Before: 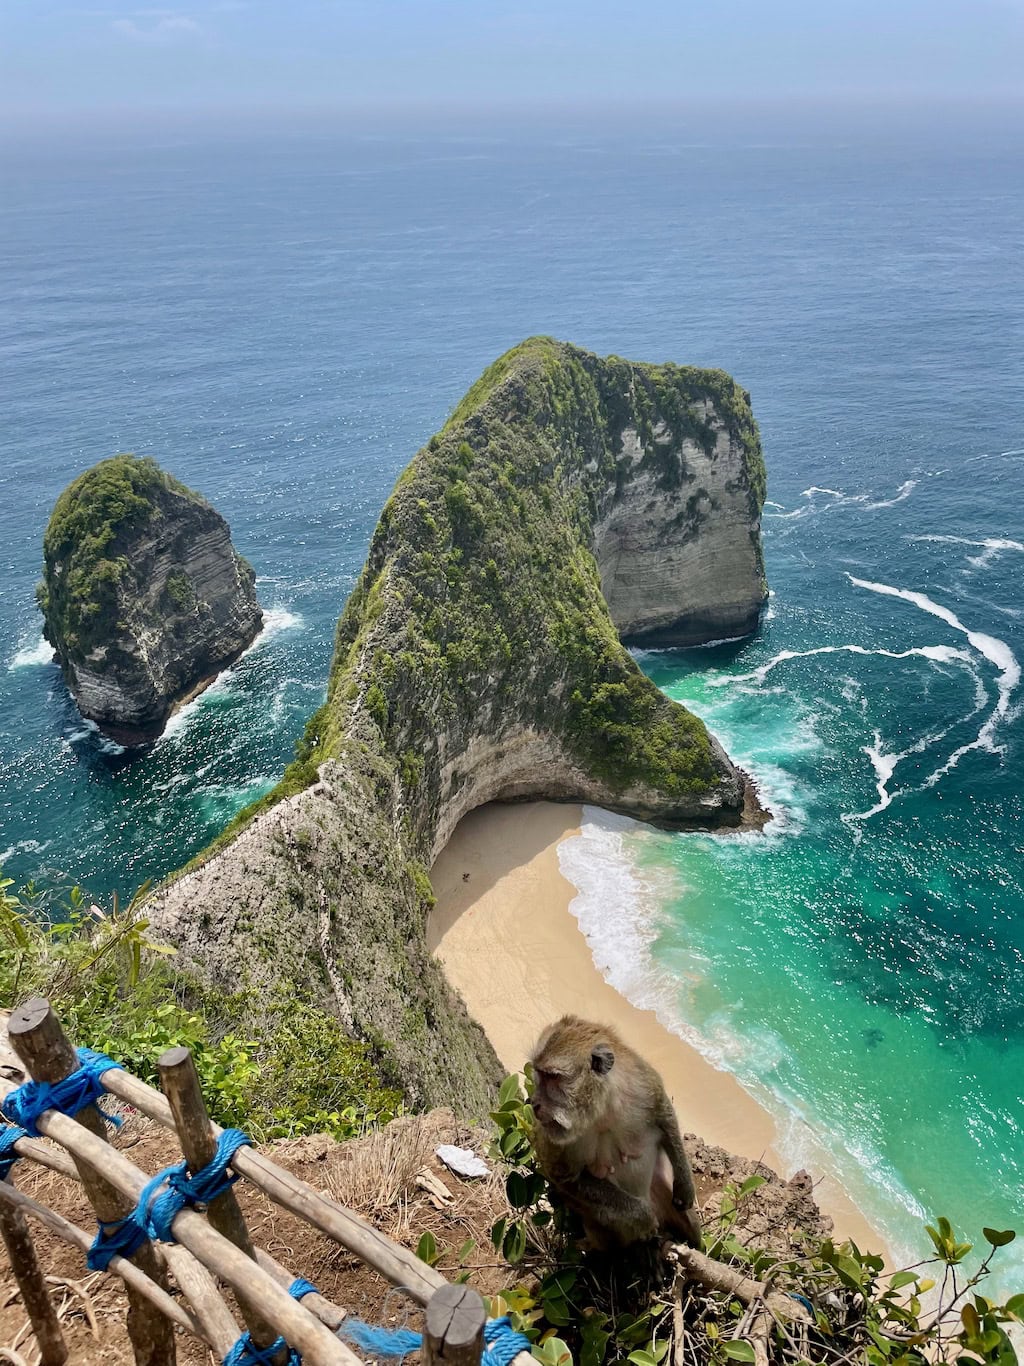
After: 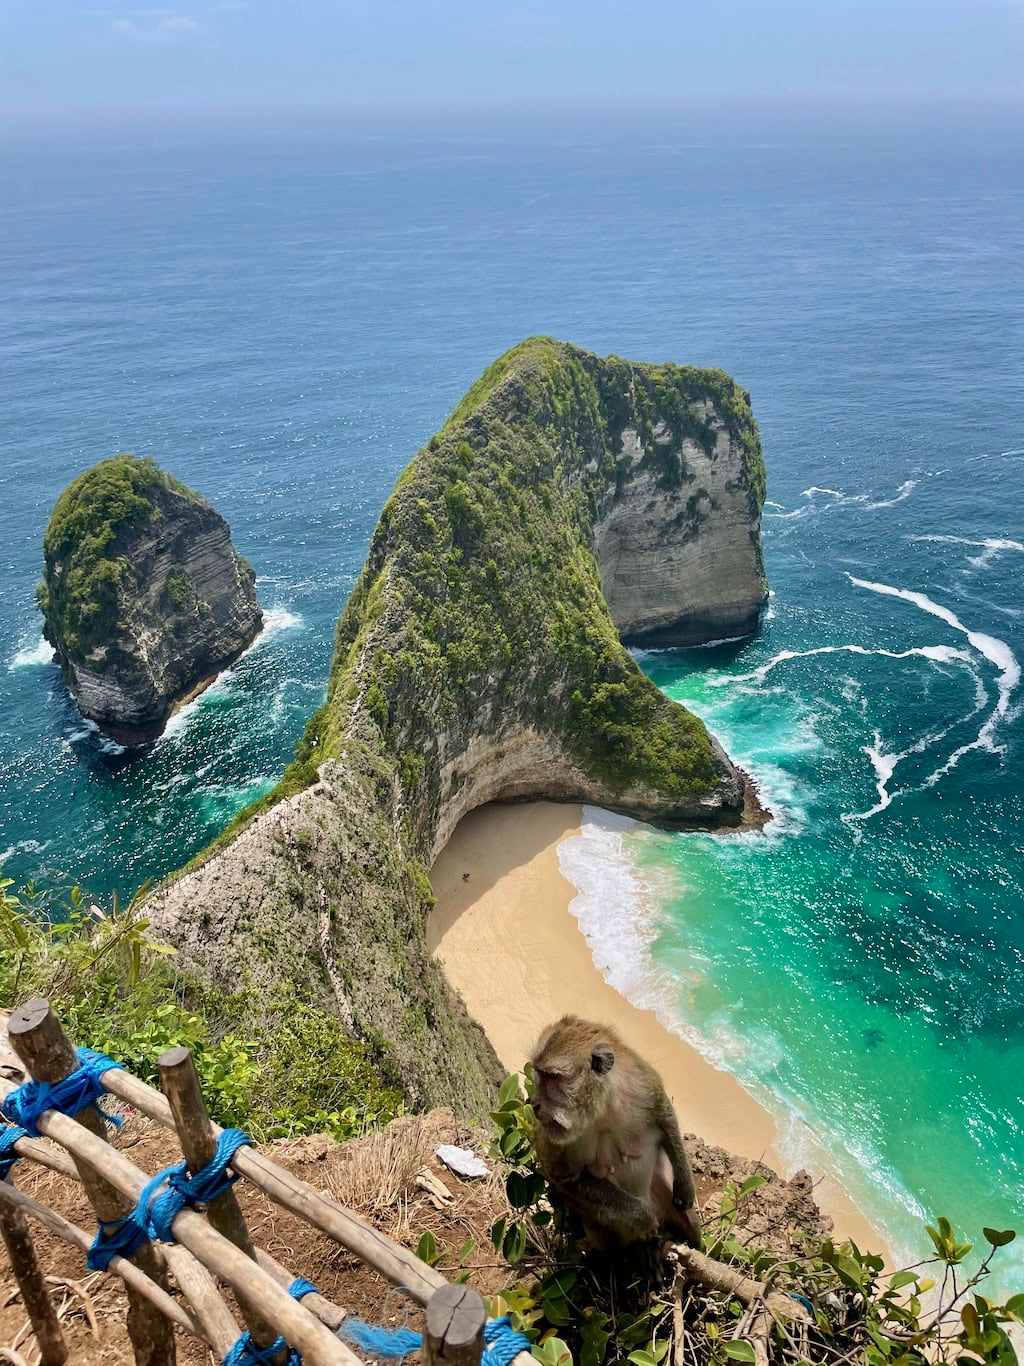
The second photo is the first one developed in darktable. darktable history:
levels: levels [0, 0.498, 0.996]
velvia: on, module defaults
